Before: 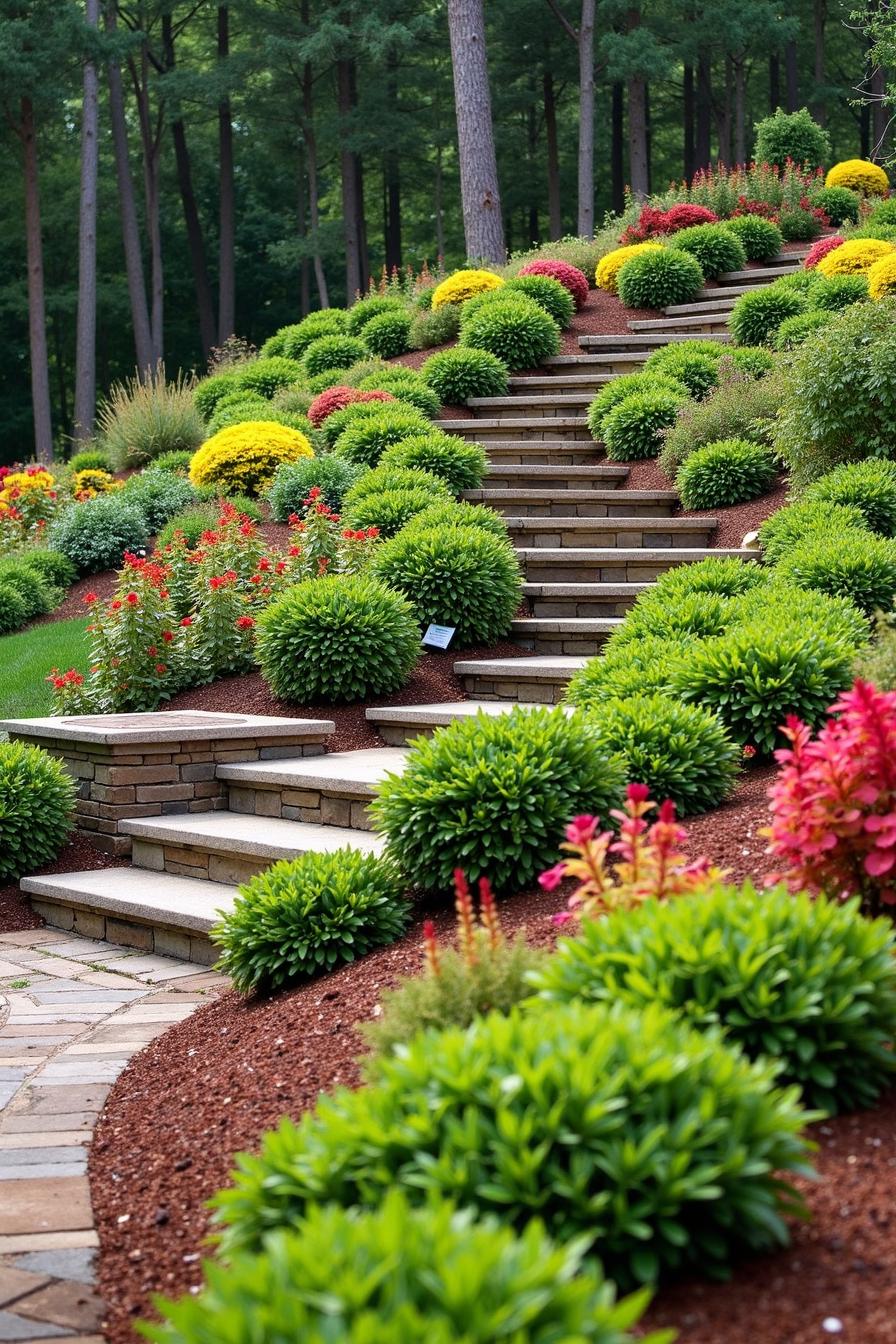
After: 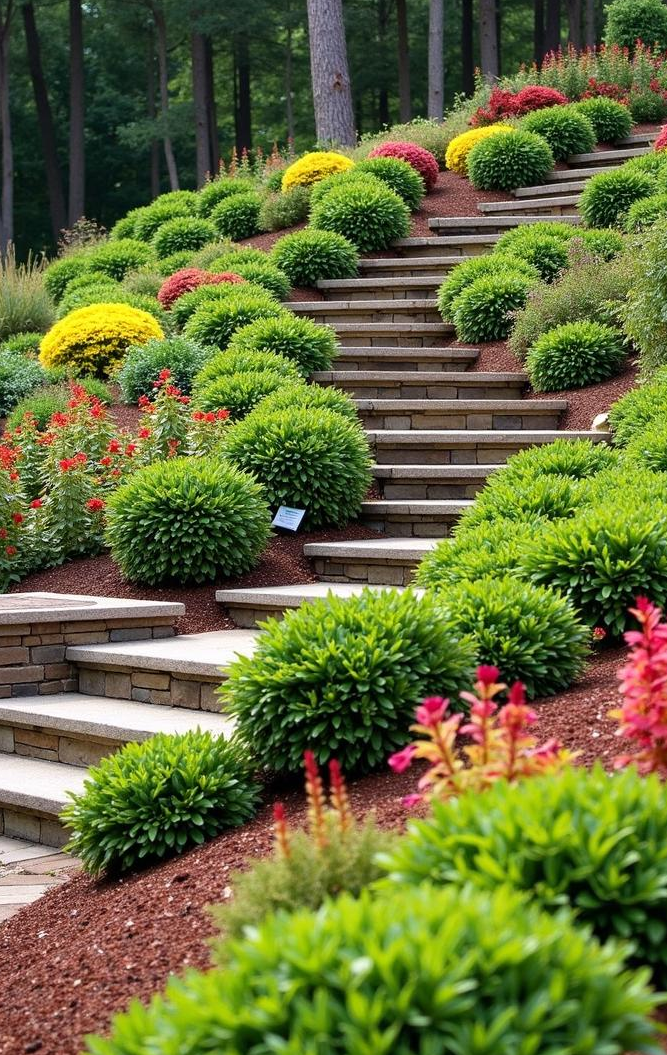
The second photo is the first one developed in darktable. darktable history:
crop: left 16.799%, top 8.792%, right 8.724%, bottom 12.68%
tone equalizer: on, module defaults
